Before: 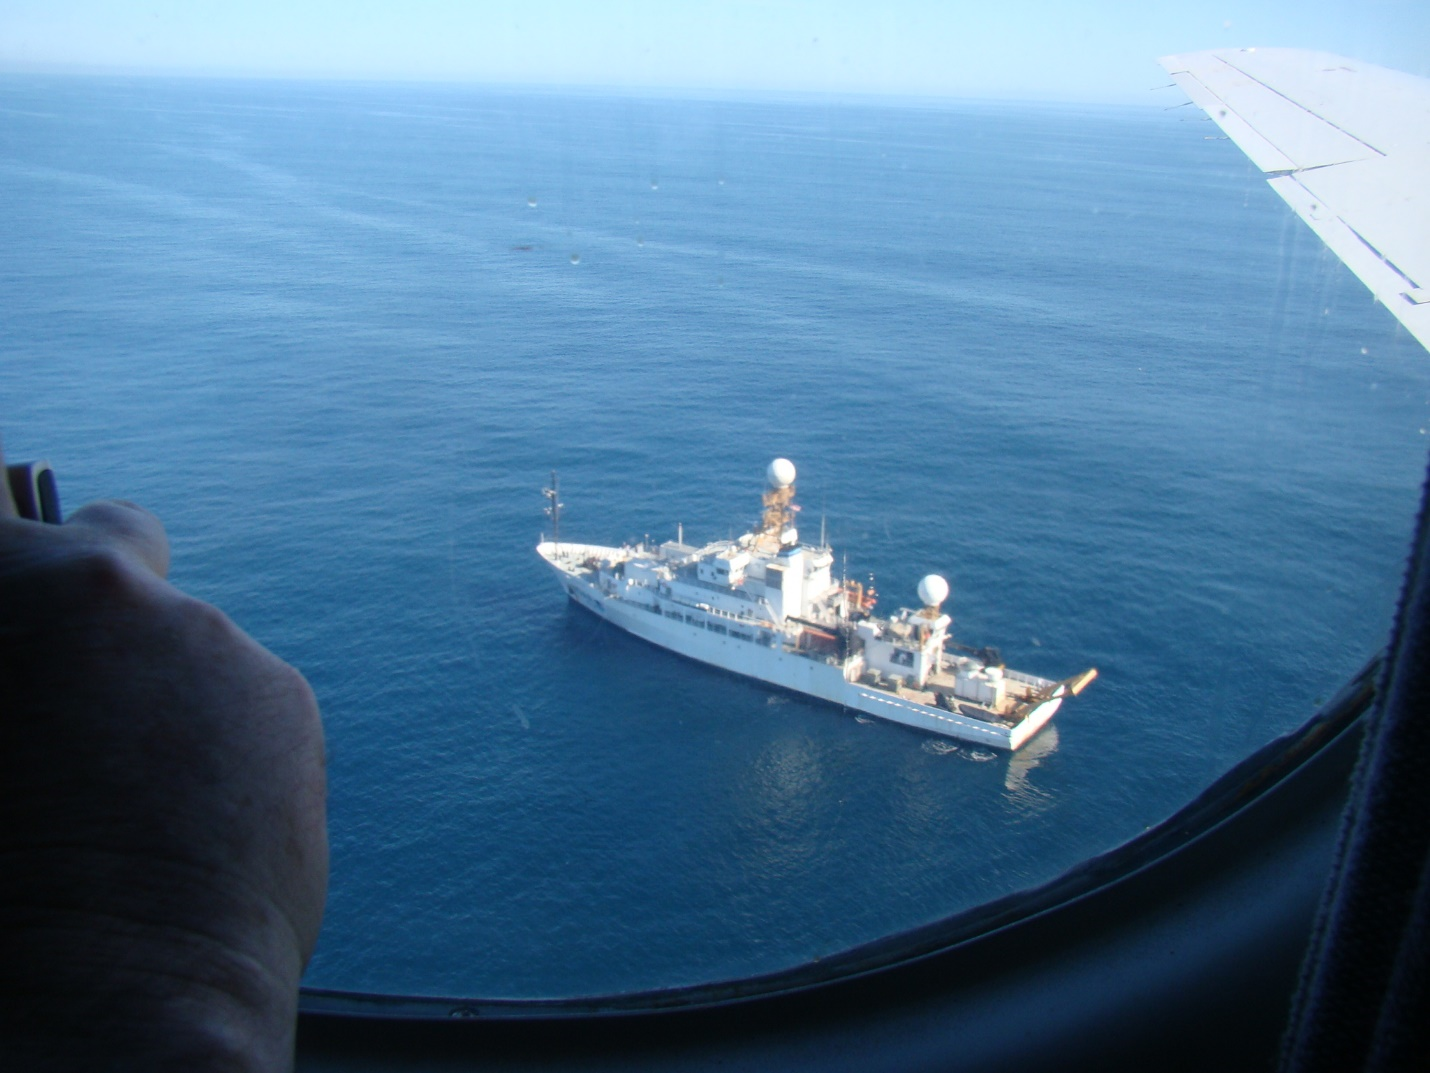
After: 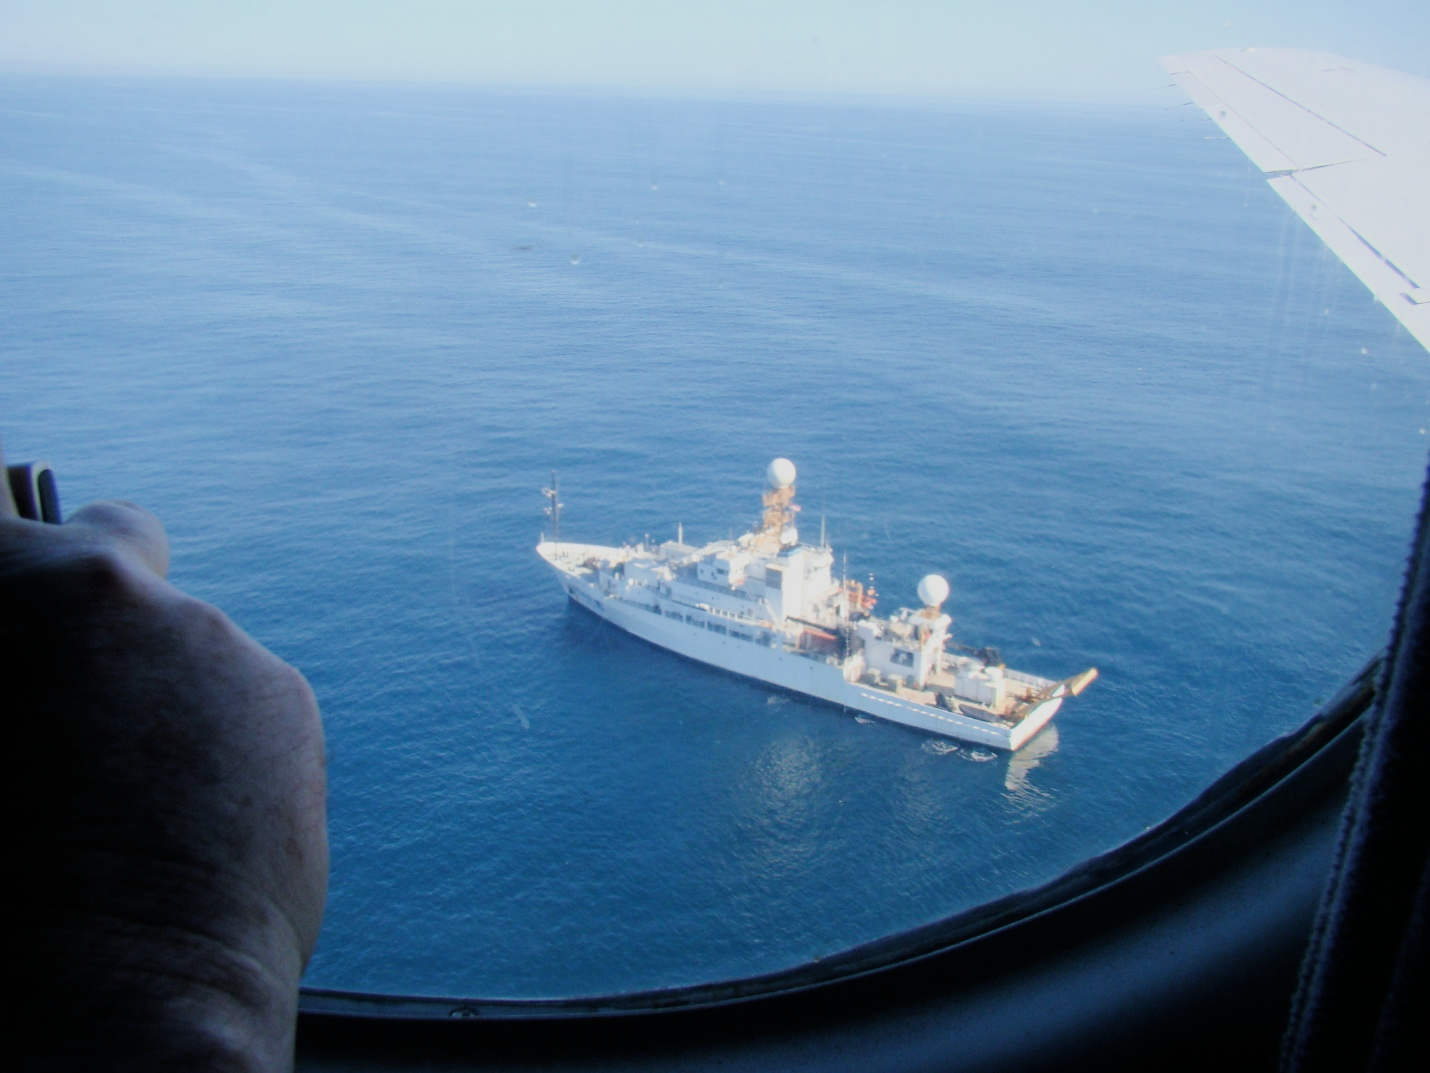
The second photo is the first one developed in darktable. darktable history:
filmic rgb: black relative exposure -6.97 EV, white relative exposure 5.62 EV, threshold 5.97 EV, hardness 2.86, enable highlight reconstruction true
exposure: exposure 0.717 EV, compensate highlight preservation false
